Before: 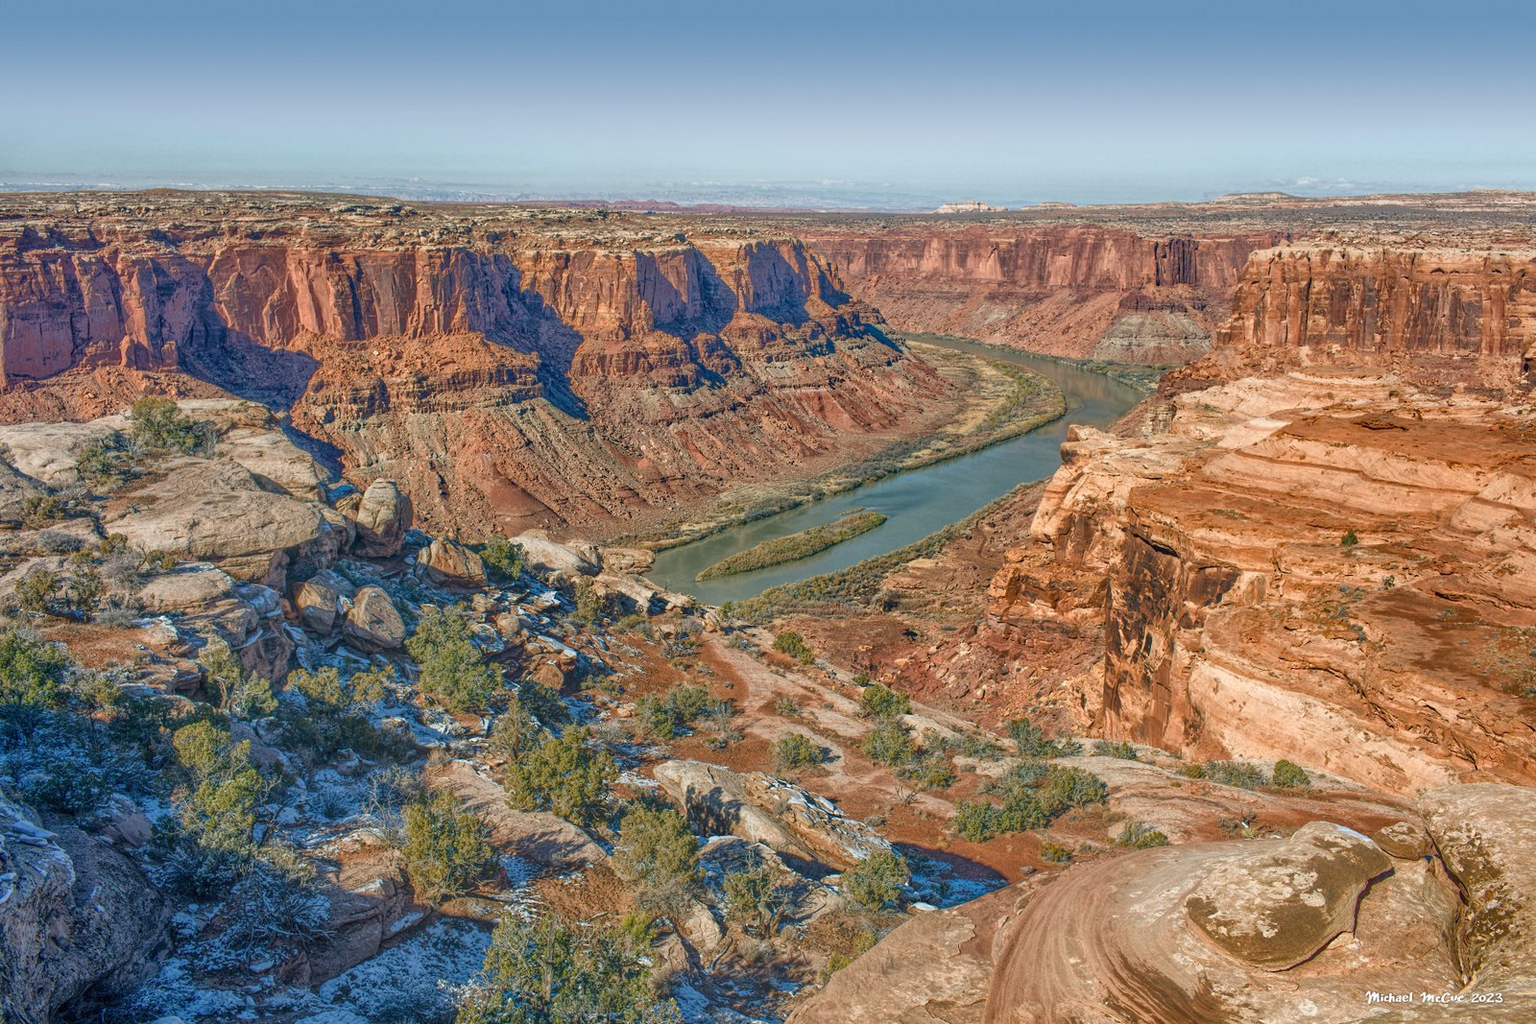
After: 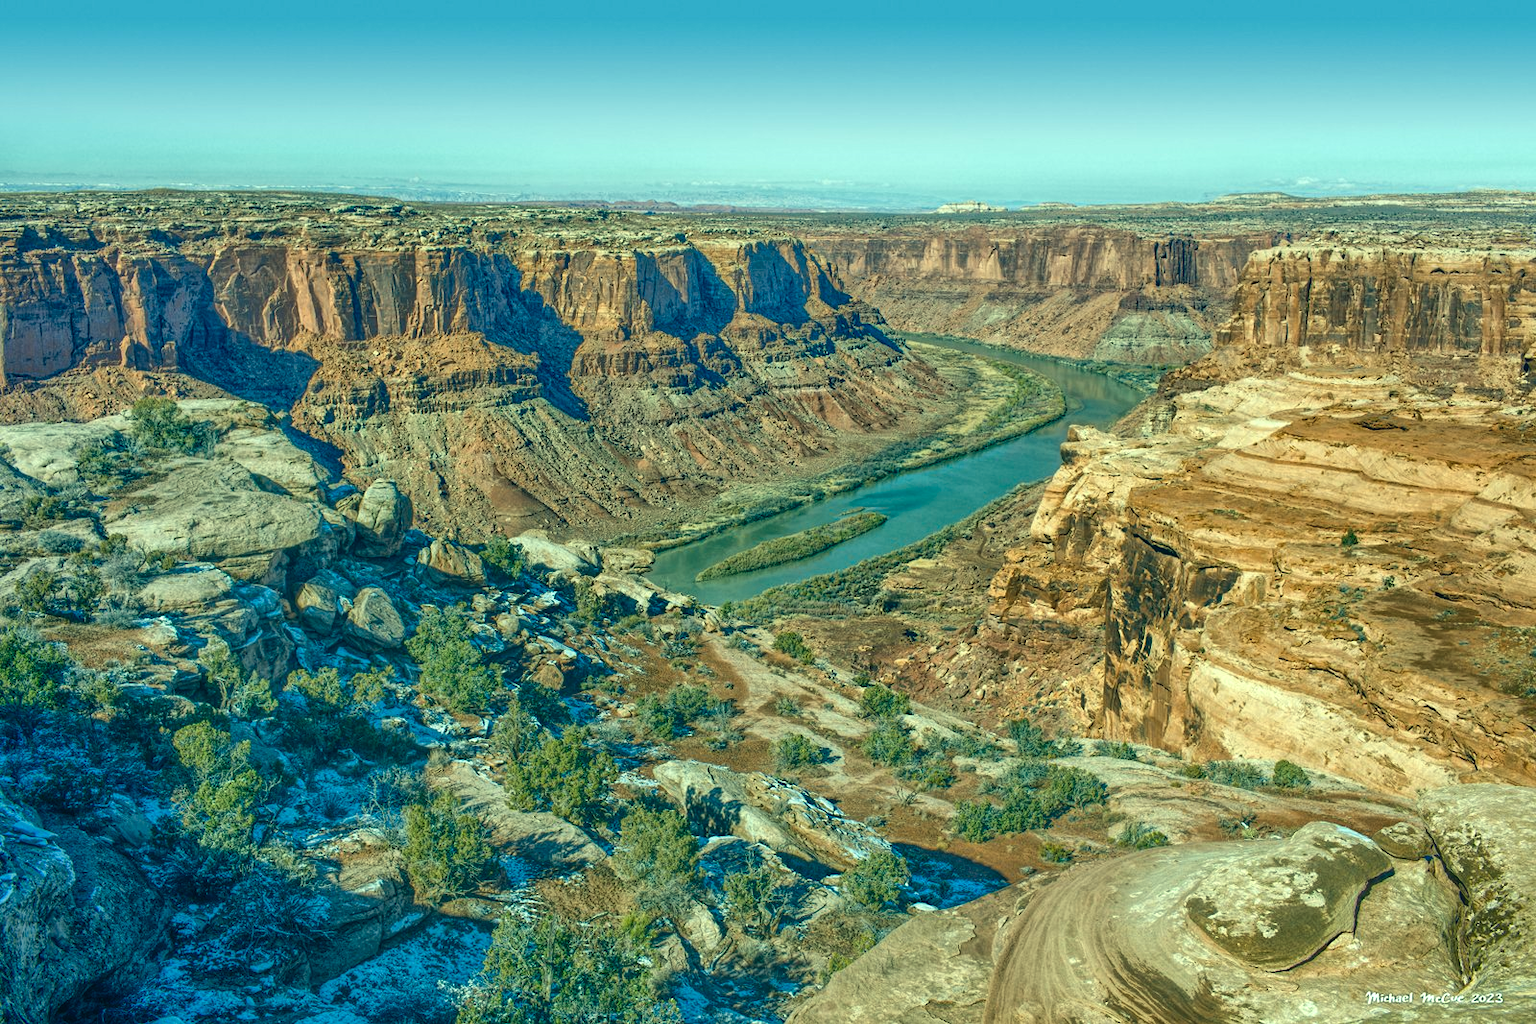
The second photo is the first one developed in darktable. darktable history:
color correction: highlights a* -20.08, highlights b* 9.8, shadows a* -20.4, shadows b* -10.76
tone equalizer: -8 EV -0.417 EV, -7 EV -0.389 EV, -6 EV -0.333 EV, -5 EV -0.222 EV, -3 EV 0.222 EV, -2 EV 0.333 EV, -1 EV 0.389 EV, +0 EV 0.417 EV, edges refinement/feathering 500, mask exposure compensation -1.57 EV, preserve details no
